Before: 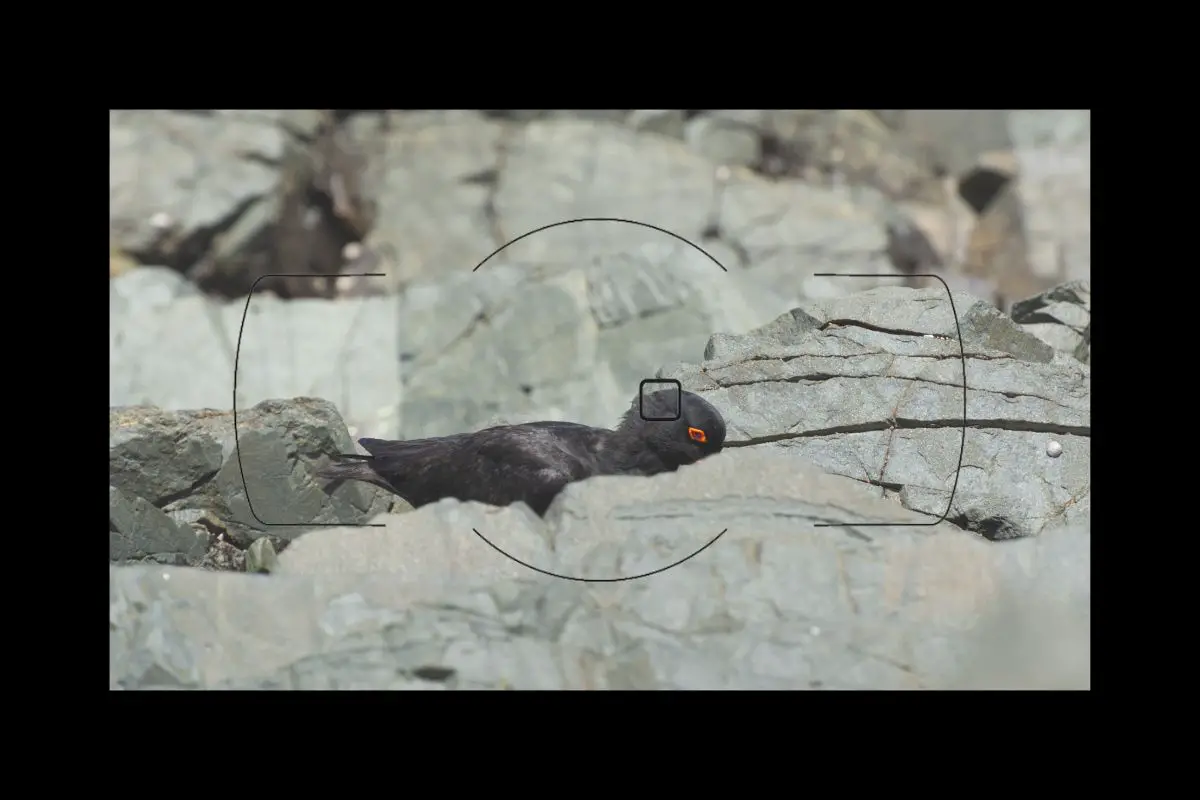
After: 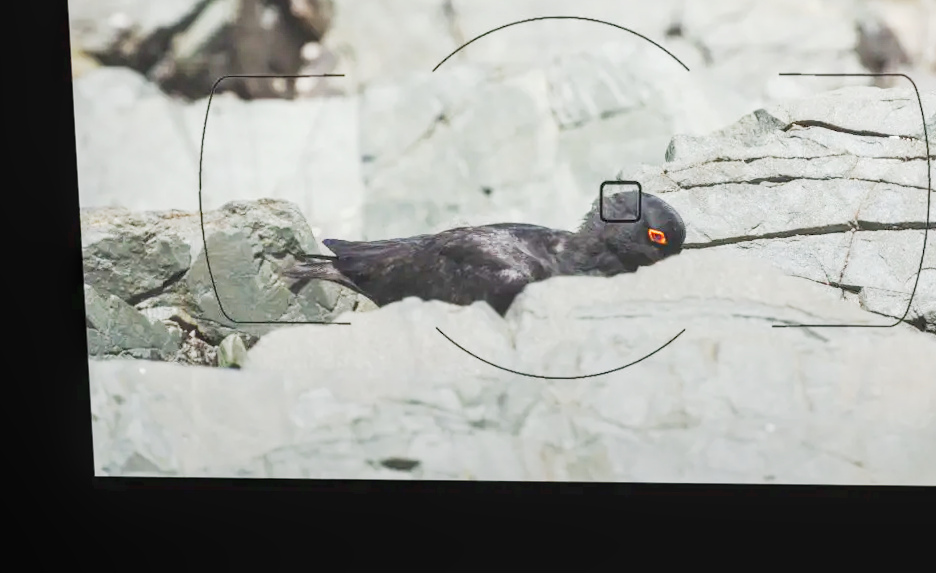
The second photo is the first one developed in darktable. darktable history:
local contrast: on, module defaults
tone curve: curves: ch0 [(0, 0) (0.003, 0.015) (0.011, 0.025) (0.025, 0.056) (0.044, 0.104) (0.069, 0.139) (0.1, 0.181) (0.136, 0.226) (0.177, 0.28) (0.224, 0.346) (0.277, 0.42) (0.335, 0.505) (0.399, 0.594) (0.468, 0.699) (0.543, 0.776) (0.623, 0.848) (0.709, 0.893) (0.801, 0.93) (0.898, 0.97) (1, 1)], preserve colors none
rotate and perspective: rotation 0.074°, lens shift (vertical) 0.096, lens shift (horizontal) -0.041, crop left 0.043, crop right 0.952, crop top 0.024, crop bottom 0.979
crop: top 26.531%, right 17.959%
